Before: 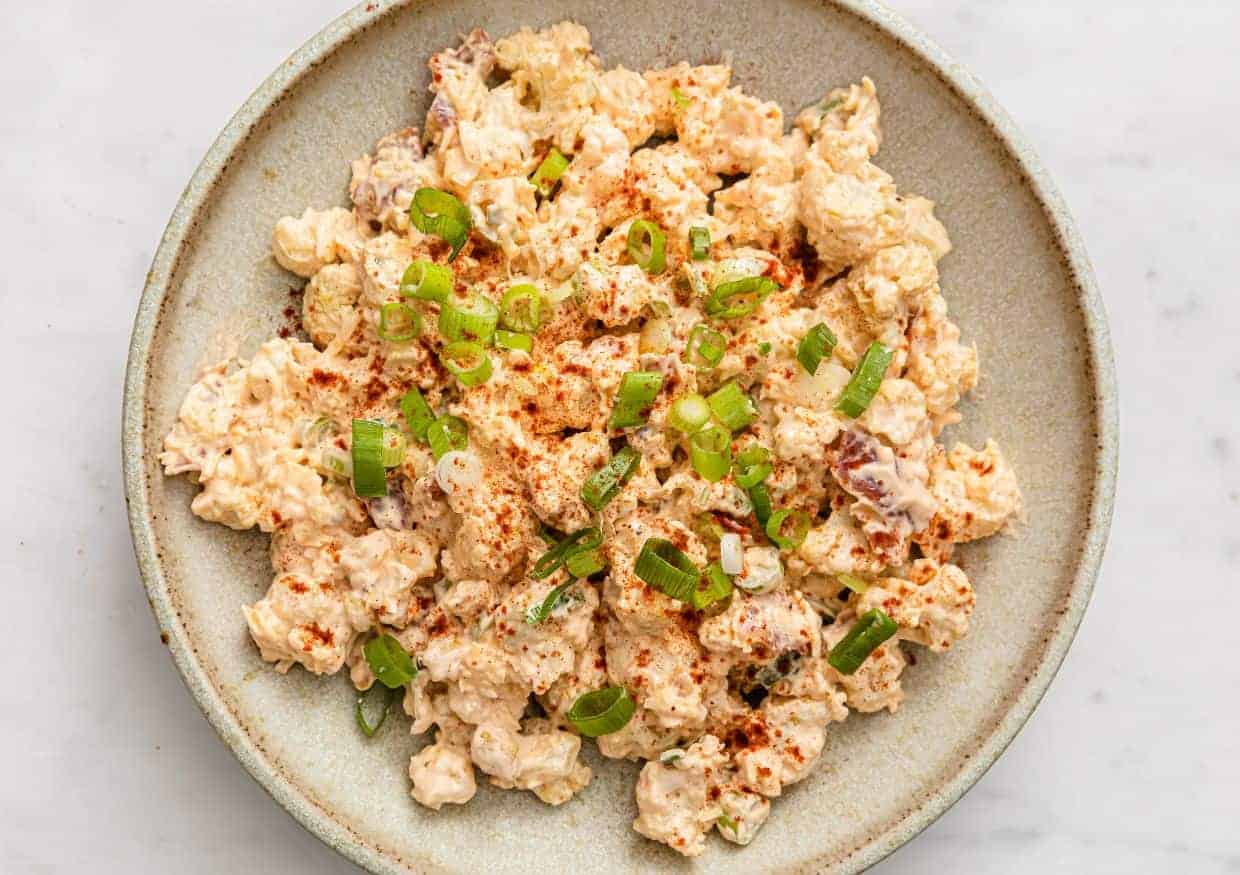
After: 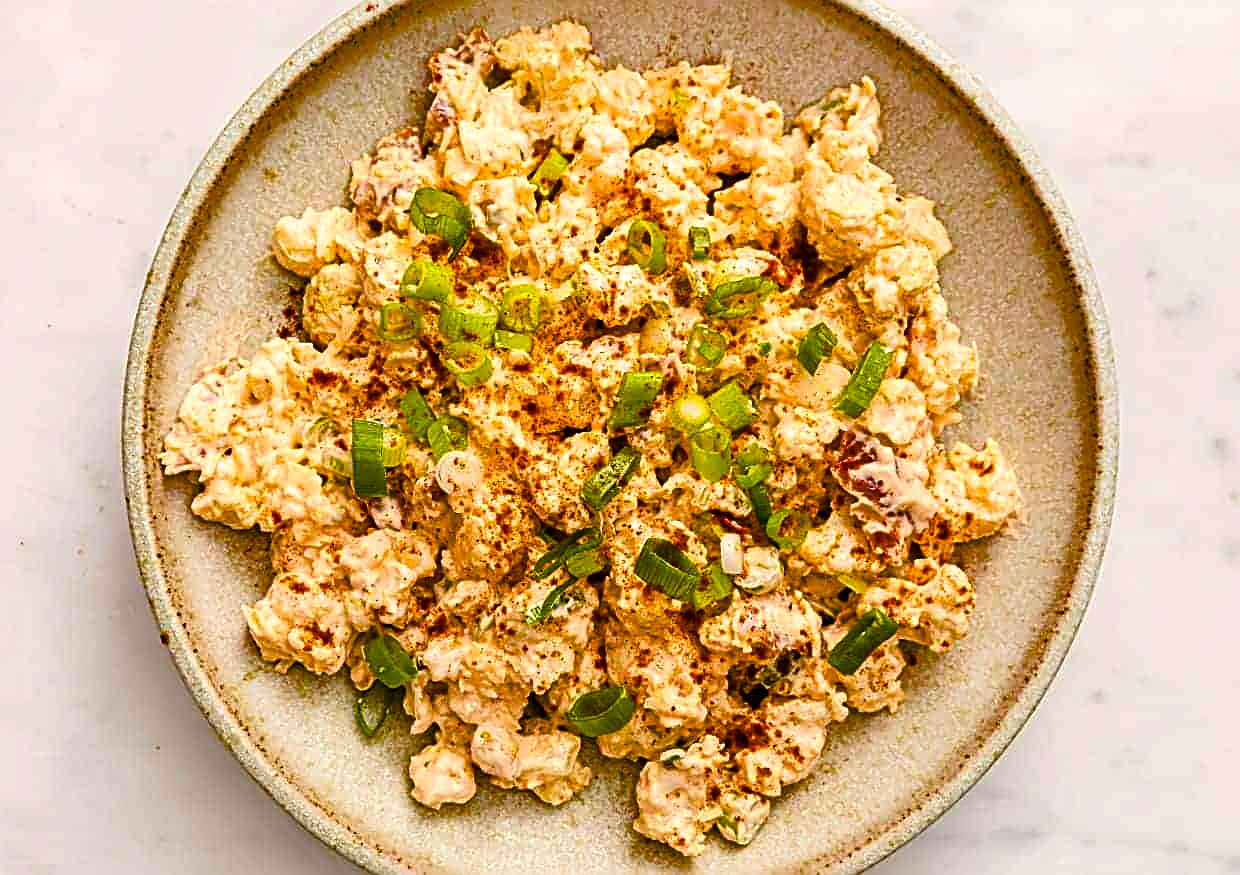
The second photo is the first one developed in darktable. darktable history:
sharpen: radius 2.655, amount 0.673
shadows and highlights: shadows 37.49, highlights -27.41, soften with gaussian
color balance rgb: highlights gain › chroma 1.614%, highlights gain › hue 57.52°, linear chroma grading › global chroma 25.199%, perceptual saturation grading › global saturation 23.8%, perceptual saturation grading › highlights -24.366%, perceptual saturation grading › mid-tones 23.985%, perceptual saturation grading › shadows 40.863%, perceptual brilliance grading › highlights 7.279%, perceptual brilliance grading › mid-tones 18.166%, perceptual brilliance grading › shadows -5.345%, global vibrance 10.341%, saturation formula JzAzBz (2021)
